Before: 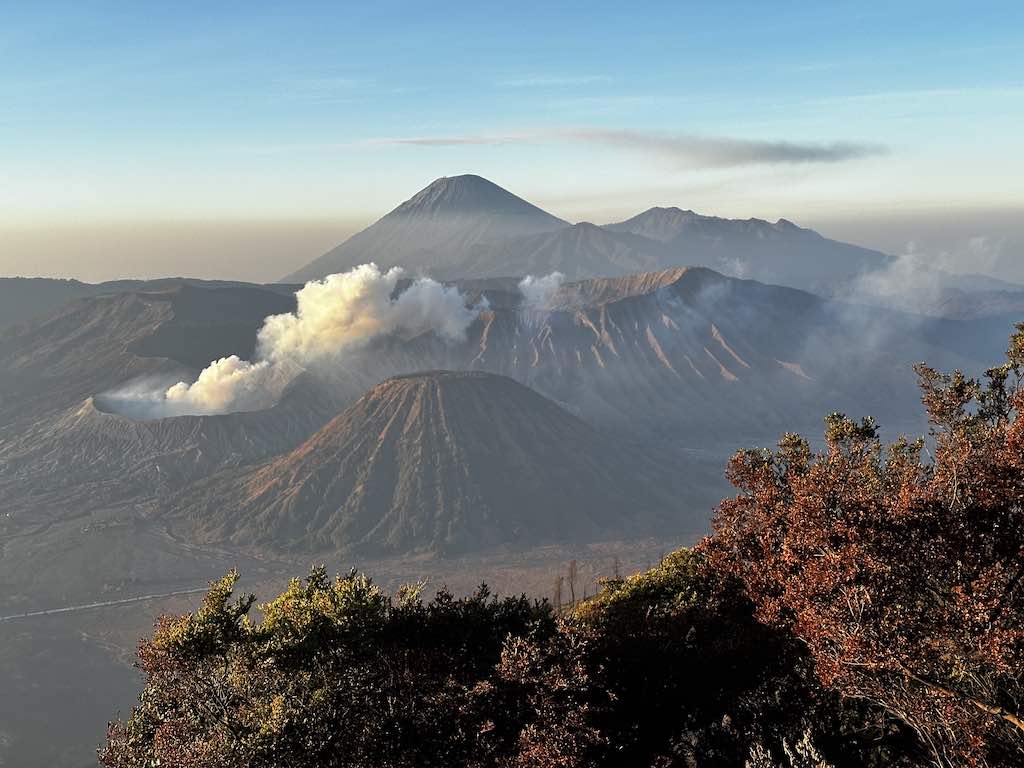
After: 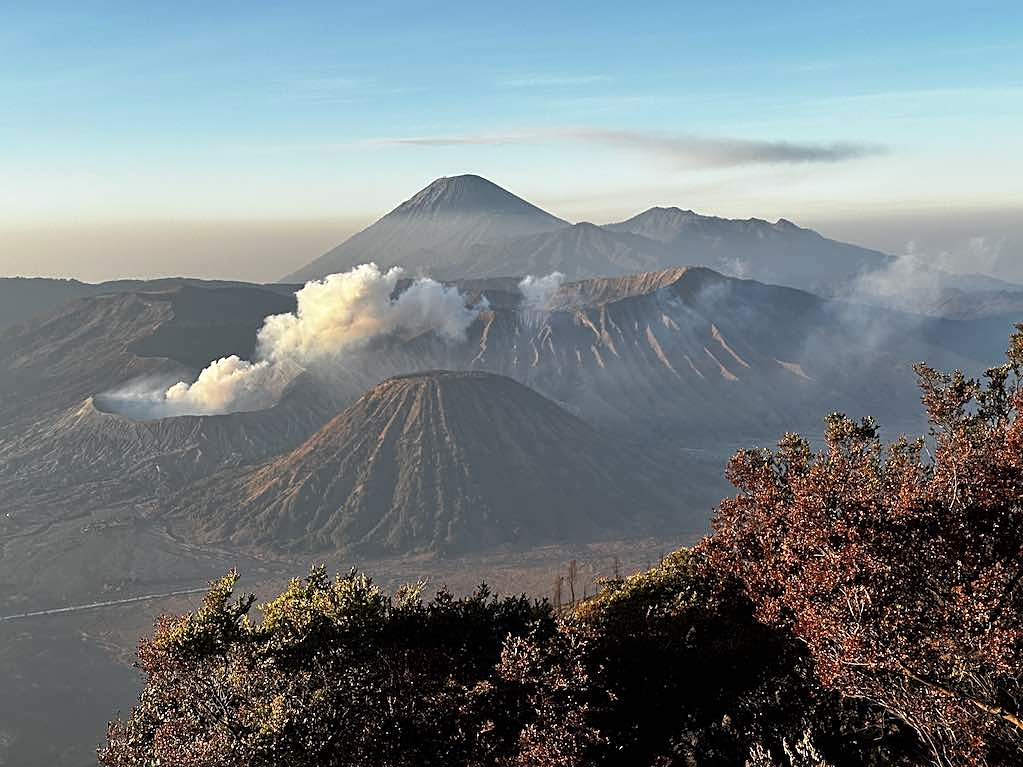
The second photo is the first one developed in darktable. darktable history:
contrast brightness saturation: contrast 0.11, saturation -0.17
sharpen: on, module defaults
